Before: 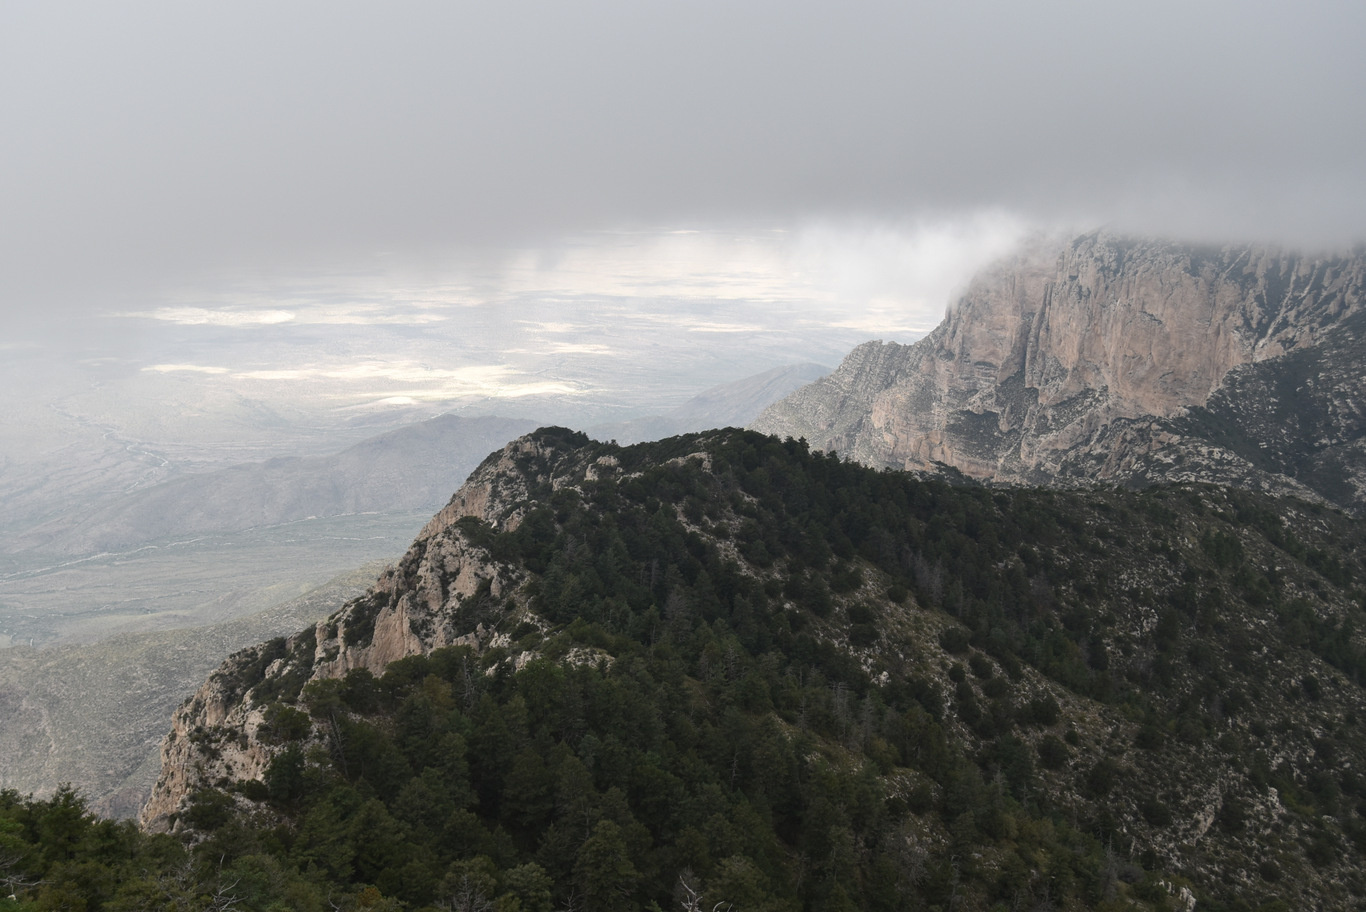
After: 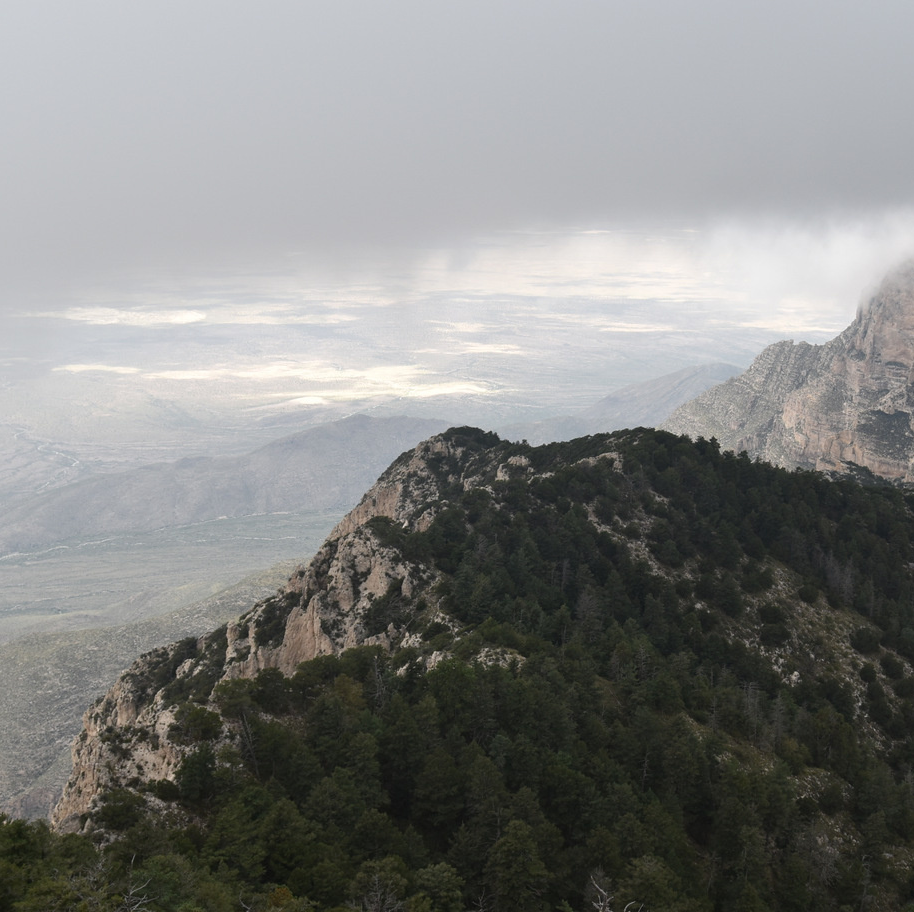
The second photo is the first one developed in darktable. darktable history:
crop and rotate: left 6.561%, right 26.468%
